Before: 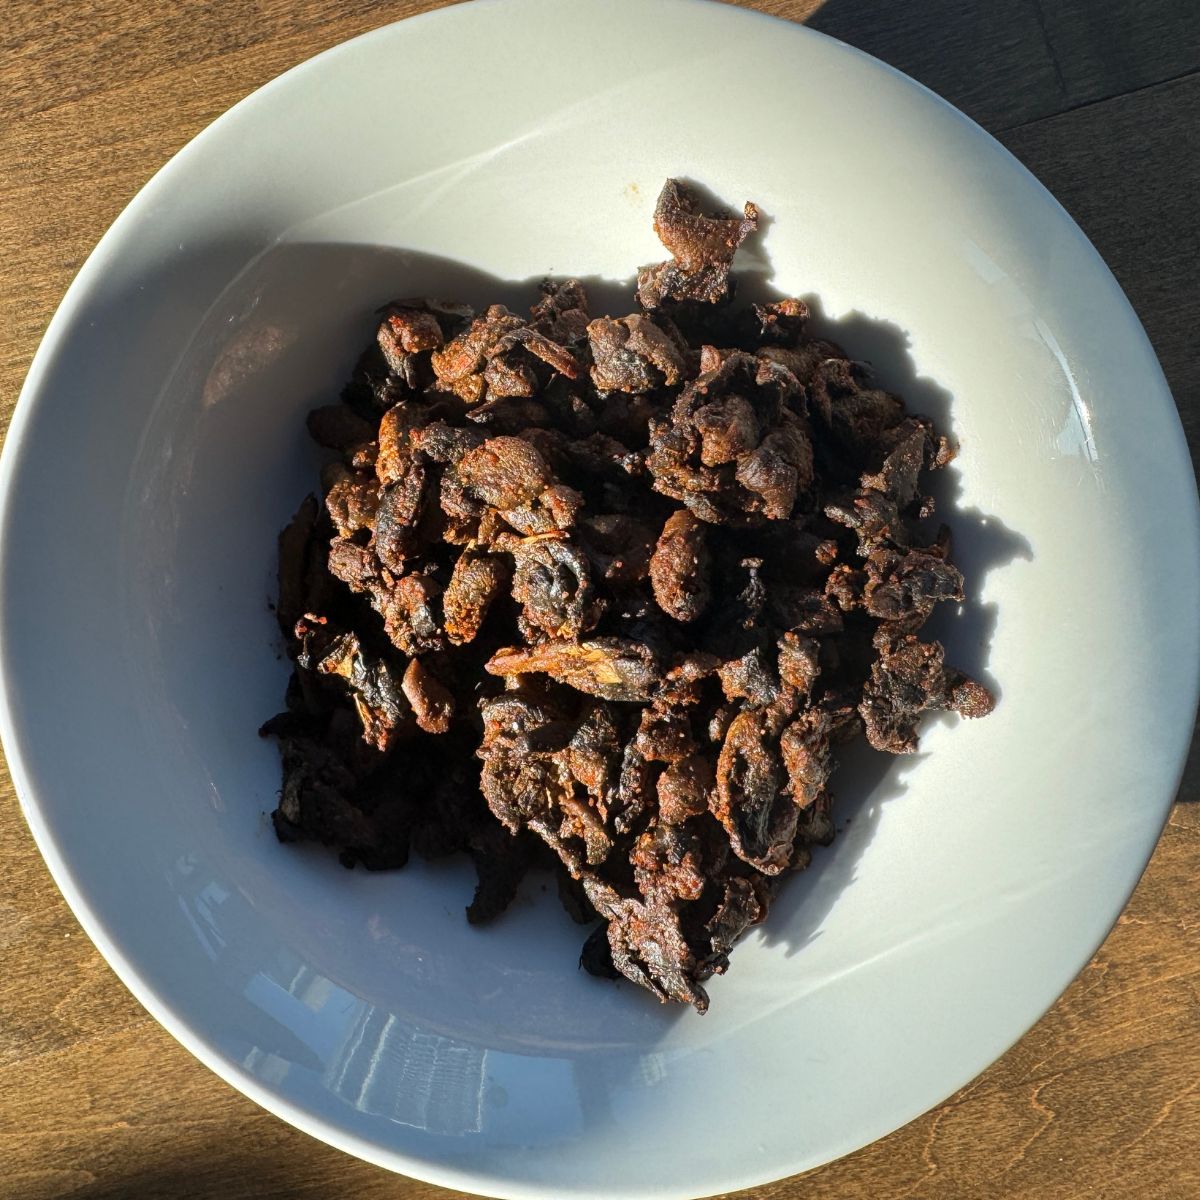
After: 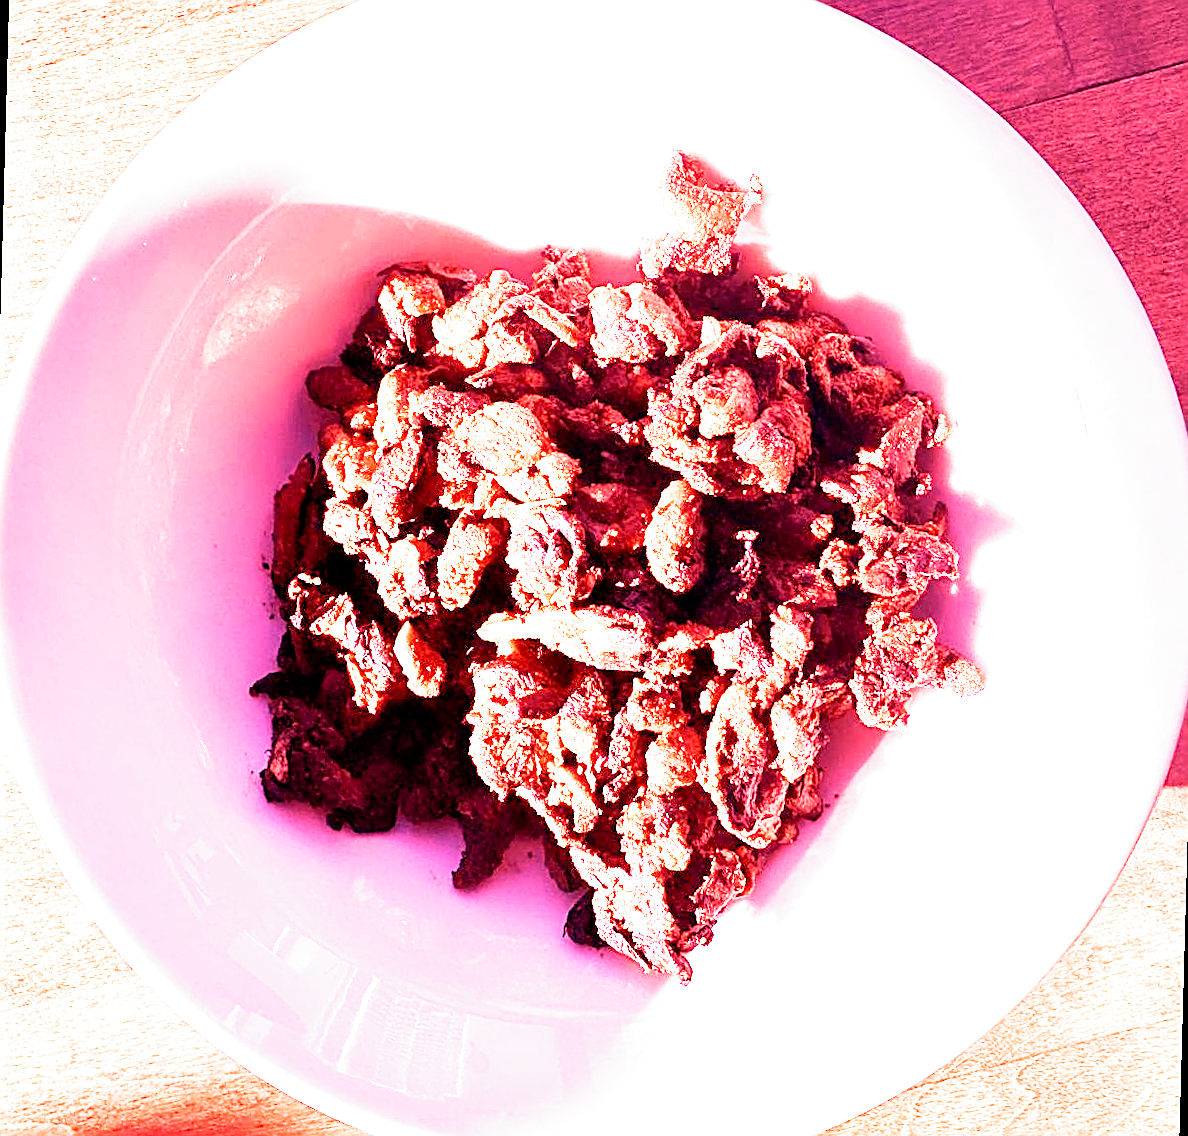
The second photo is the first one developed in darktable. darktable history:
exposure: exposure 0.207 EV, compensate highlight preservation false
rotate and perspective: rotation 1.57°, crop left 0.018, crop right 0.982, crop top 0.039, crop bottom 0.961
sharpen: on, module defaults
white balance: red 4.26, blue 1.802
filmic rgb: middle gray luminance 9.23%, black relative exposure -10.55 EV, white relative exposure 3.45 EV, threshold 6 EV, target black luminance 0%, hardness 5.98, latitude 59.69%, contrast 1.087, highlights saturation mix 5%, shadows ↔ highlights balance 29.23%, add noise in highlights 0, preserve chrominance no, color science v3 (2019), use custom middle-gray values true, iterations of high-quality reconstruction 0, contrast in highlights soft, enable highlight reconstruction true
